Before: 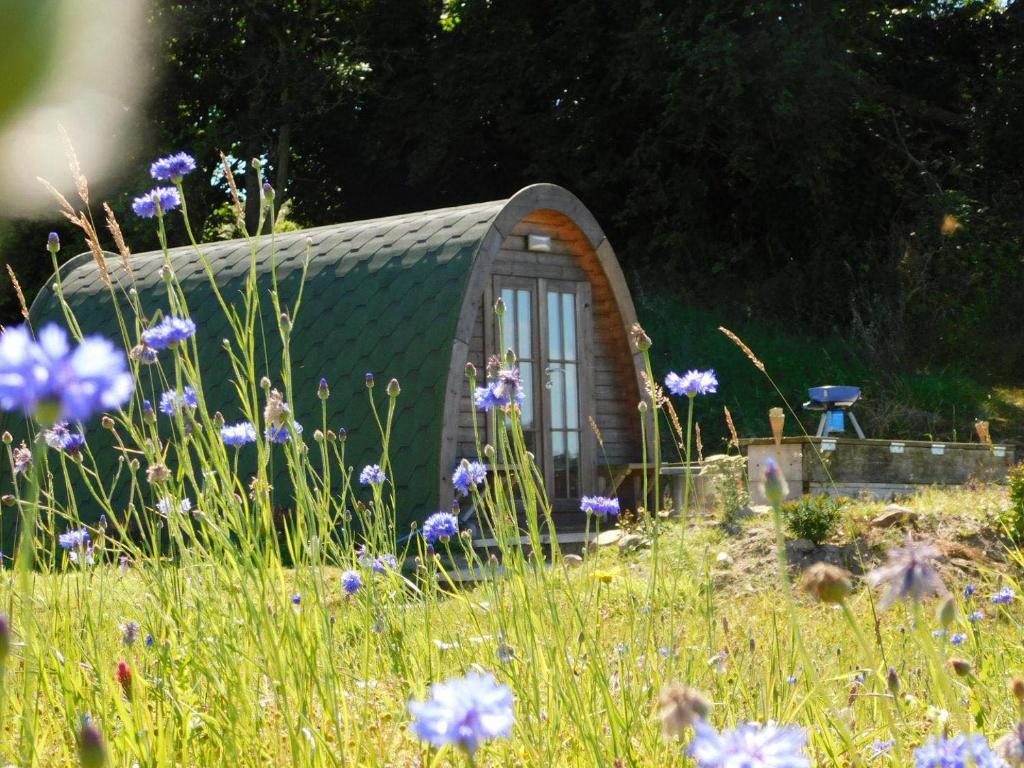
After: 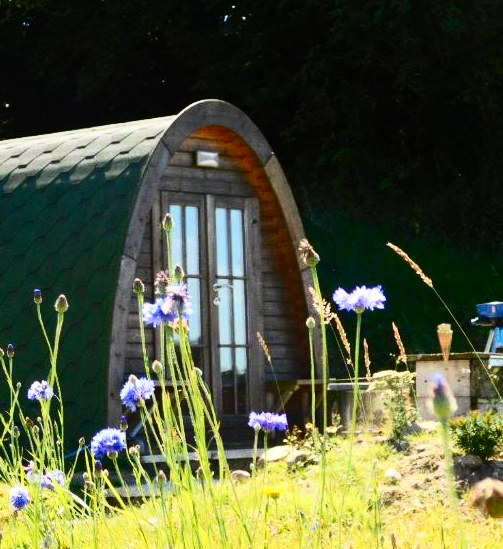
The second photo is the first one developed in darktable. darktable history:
contrast brightness saturation: contrast 0.4, brightness 0.1, saturation 0.21
crop: left 32.433%, top 10.965%, right 18.407%, bottom 17.455%
tone equalizer: edges refinement/feathering 500, mask exposure compensation -1.57 EV, preserve details no
